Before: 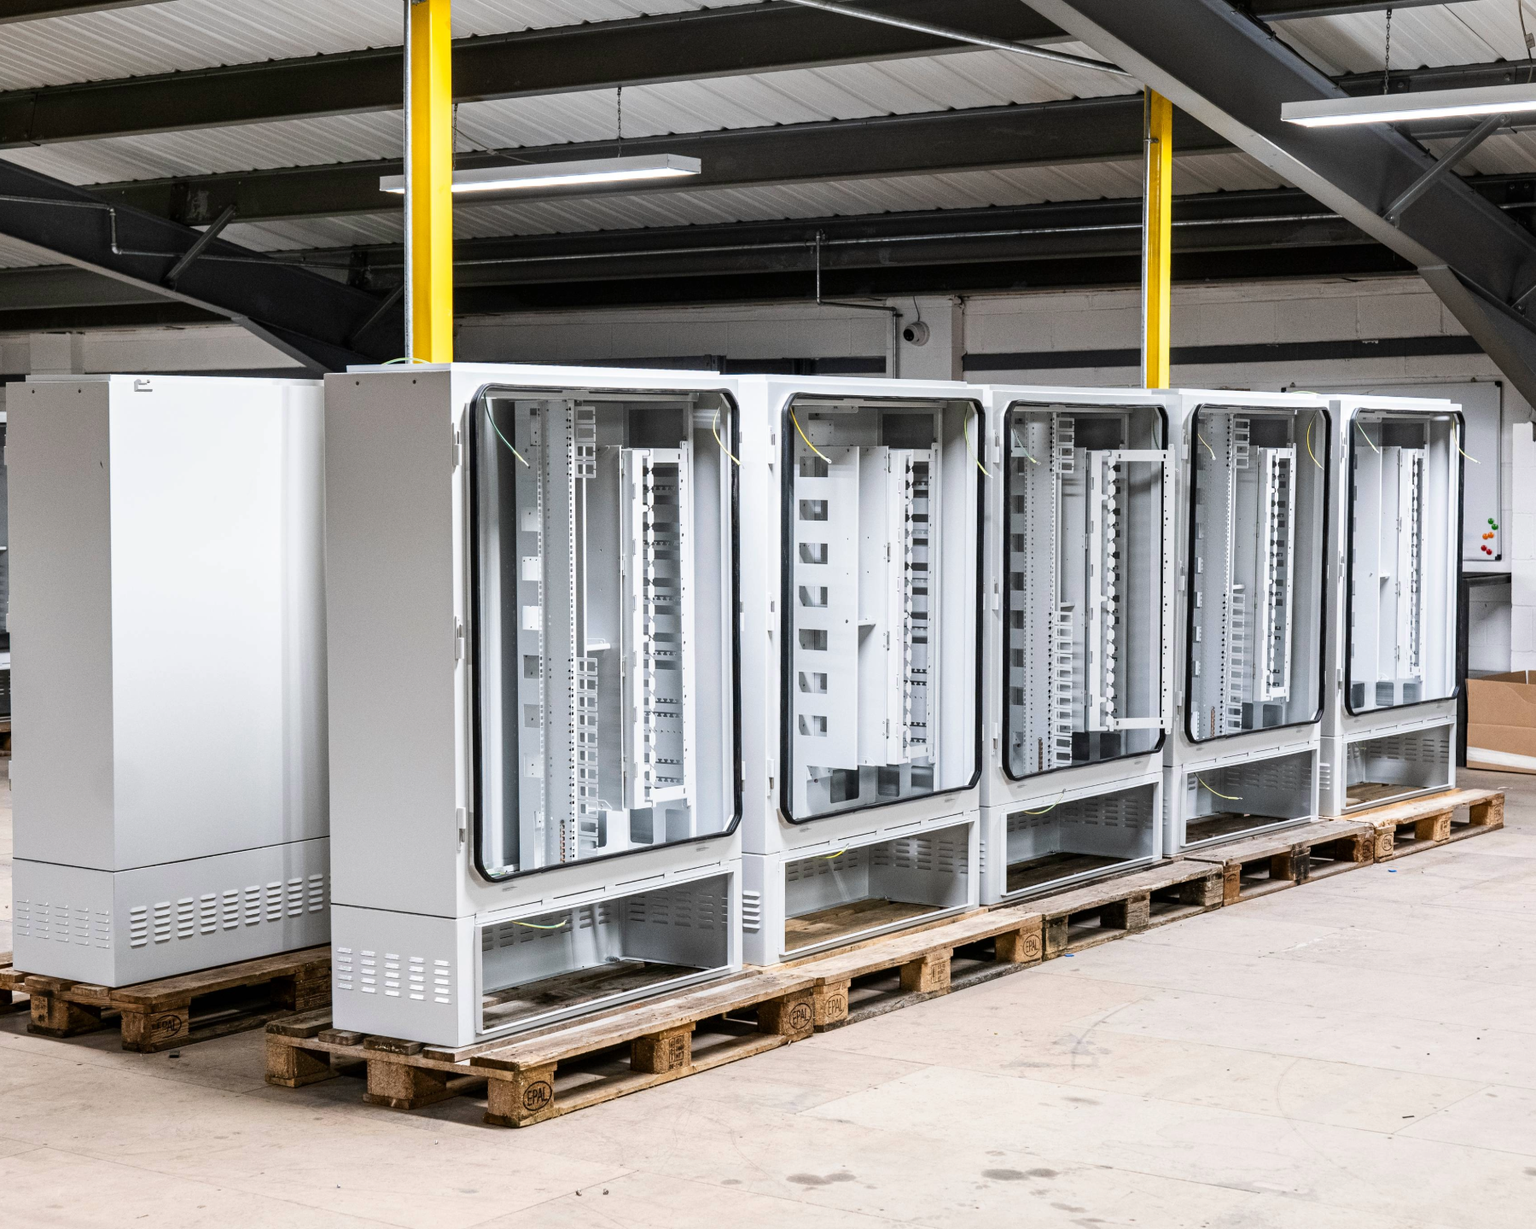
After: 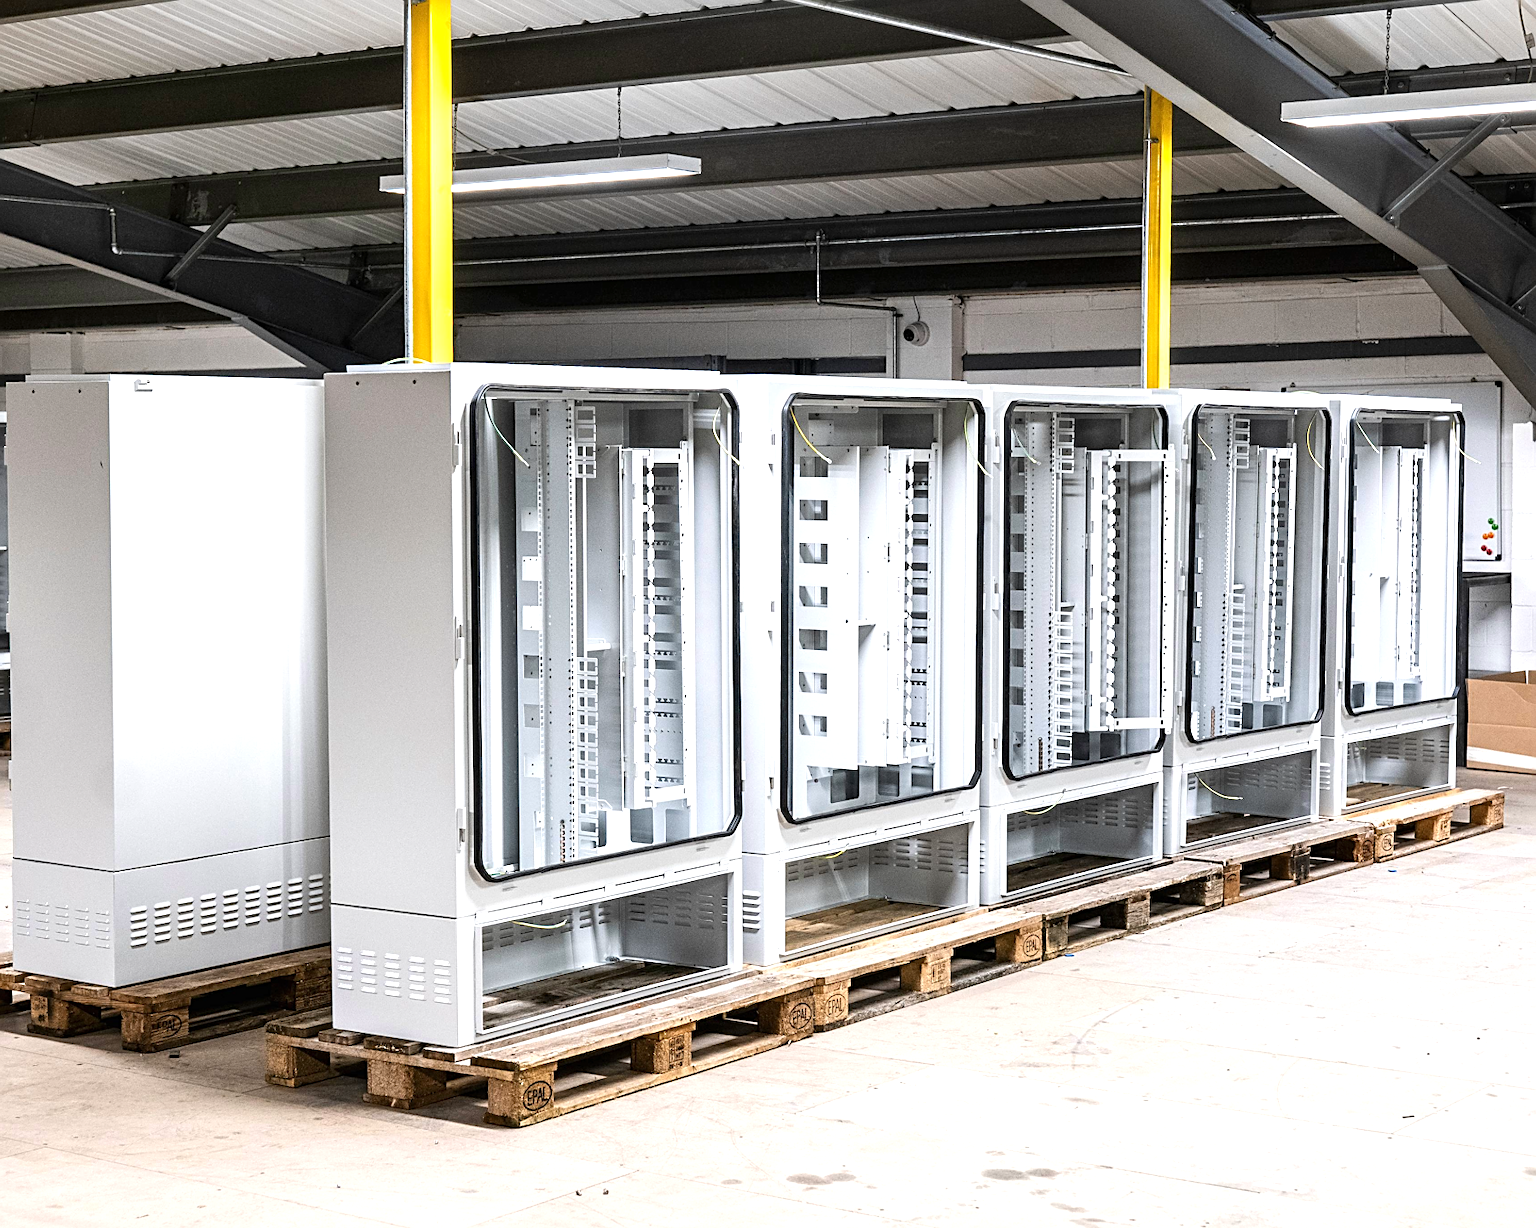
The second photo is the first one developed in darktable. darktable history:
sharpen: on, module defaults
exposure: black level correction 0, exposure 0.5 EV, compensate highlight preservation false
